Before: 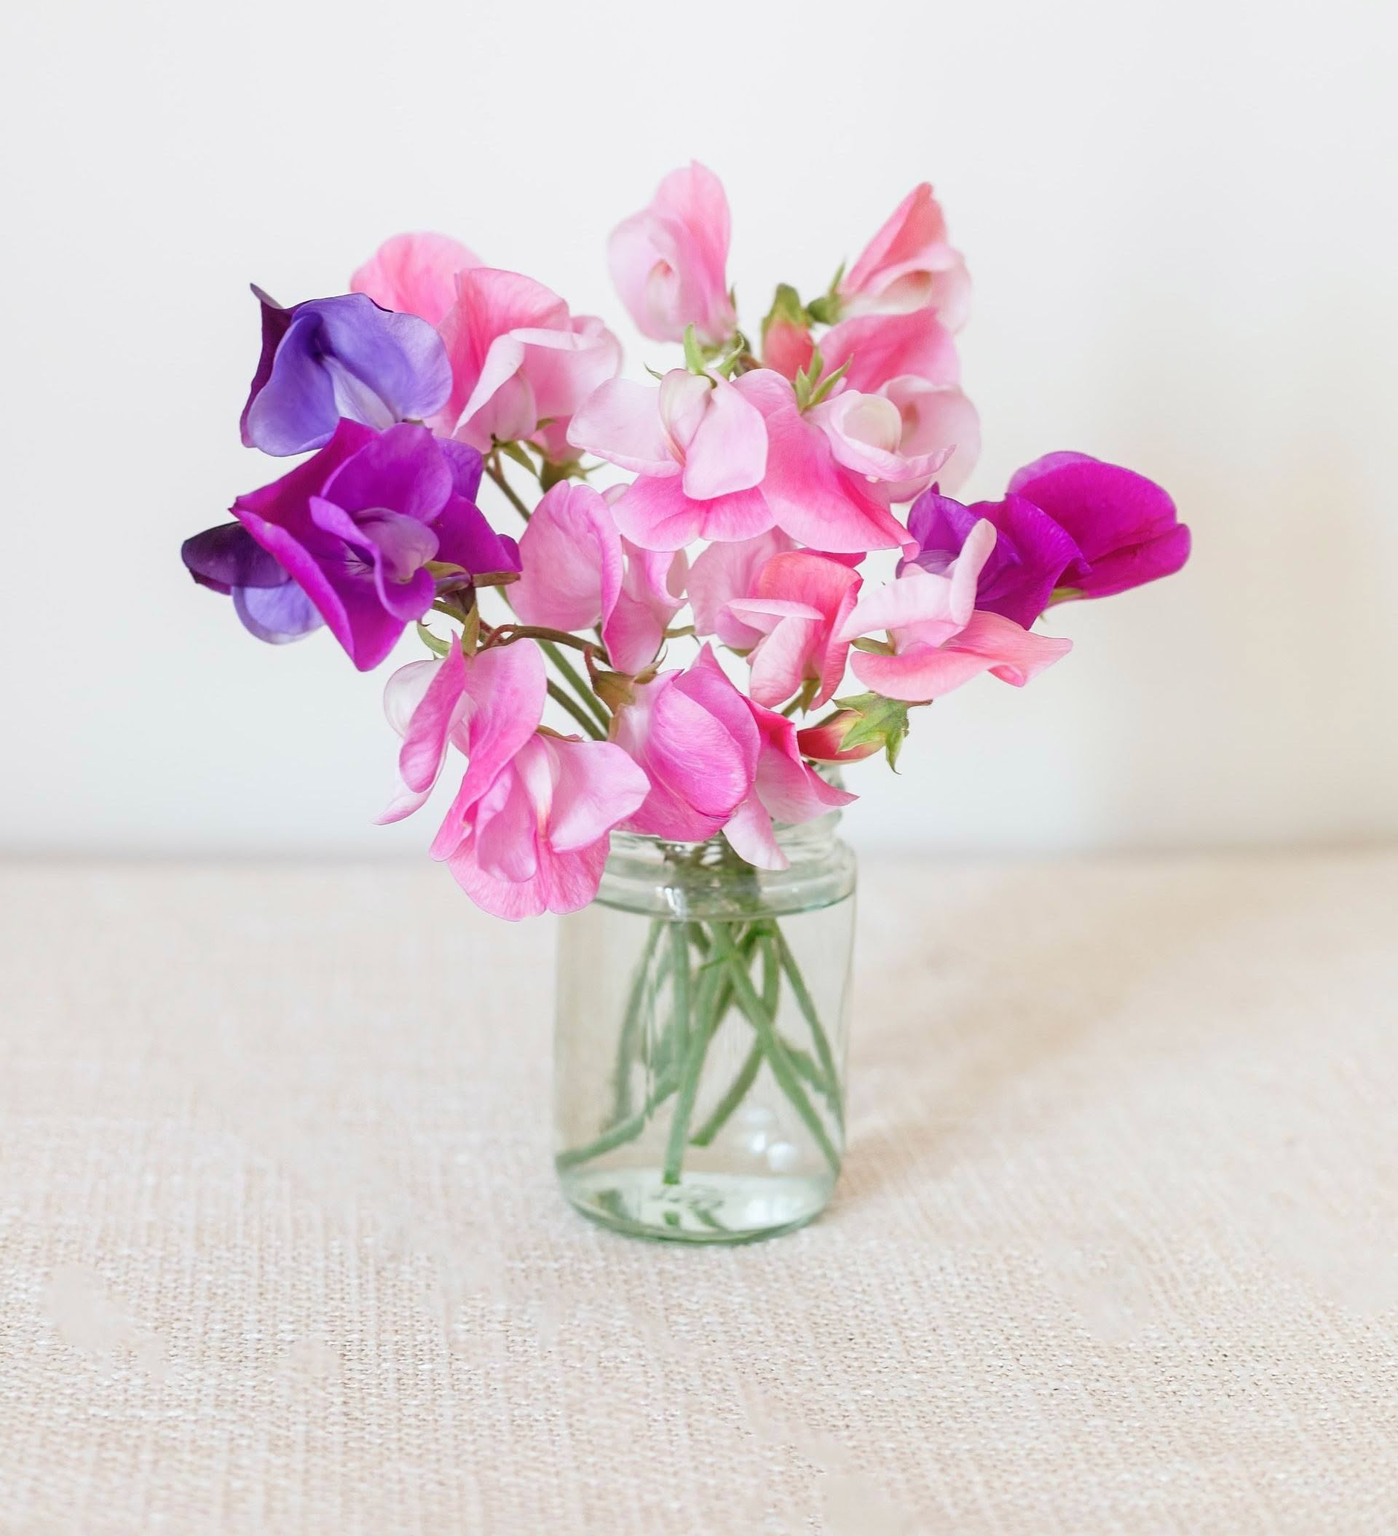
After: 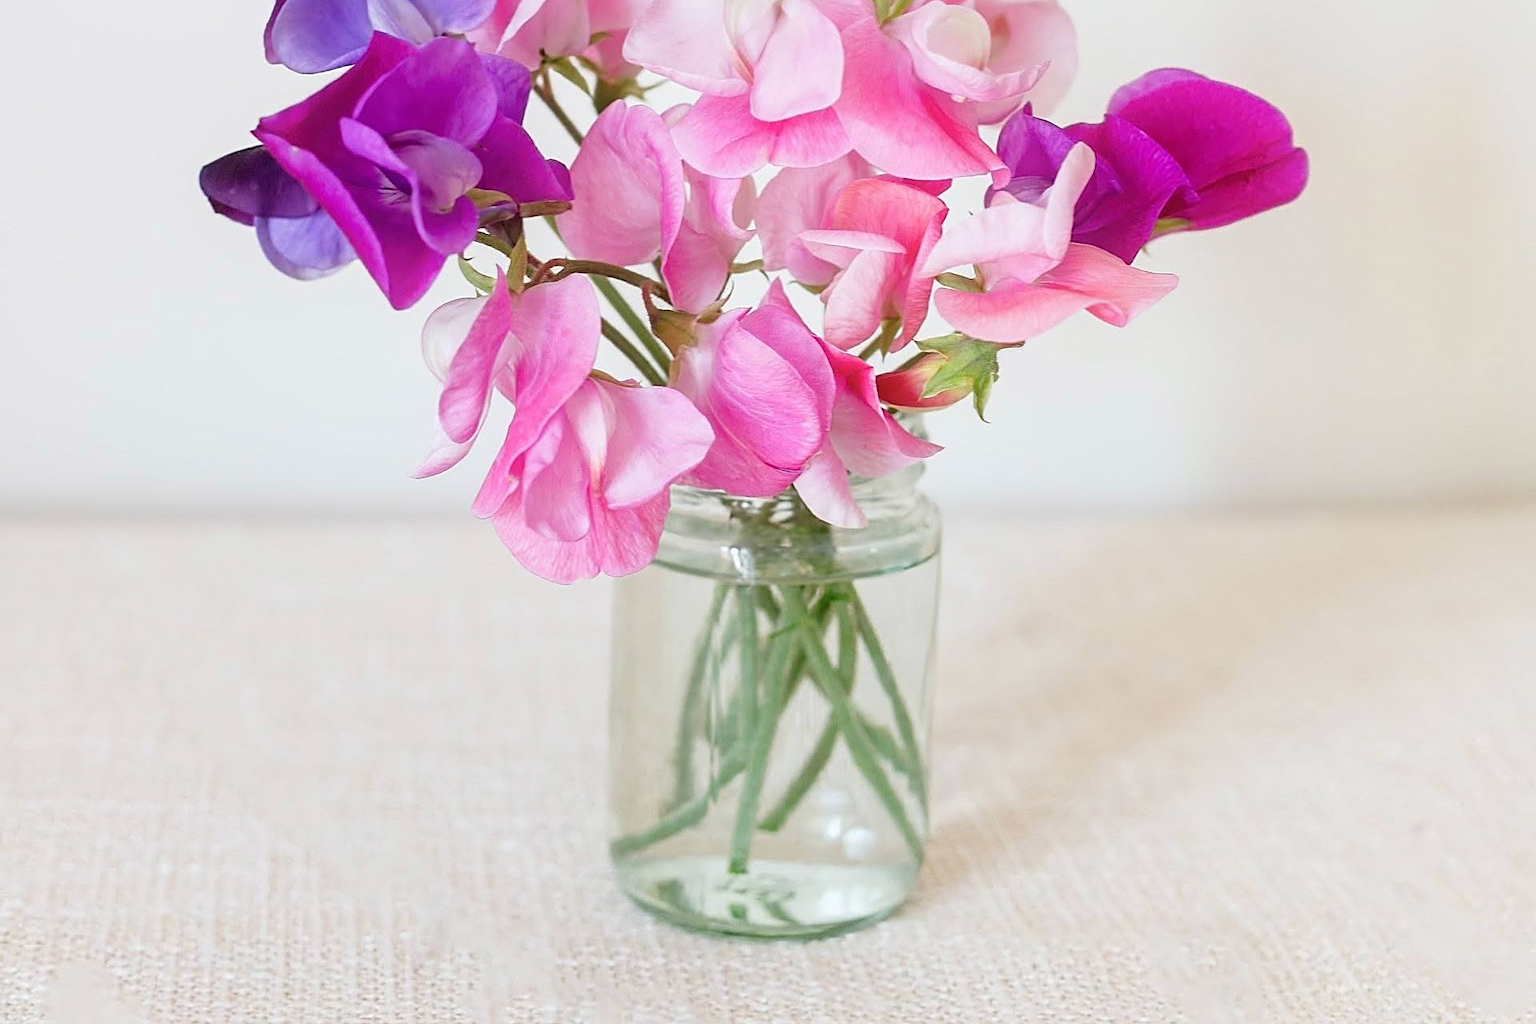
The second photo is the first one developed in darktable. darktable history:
crop and rotate: top 25.357%, bottom 13.942%
sharpen: on, module defaults
